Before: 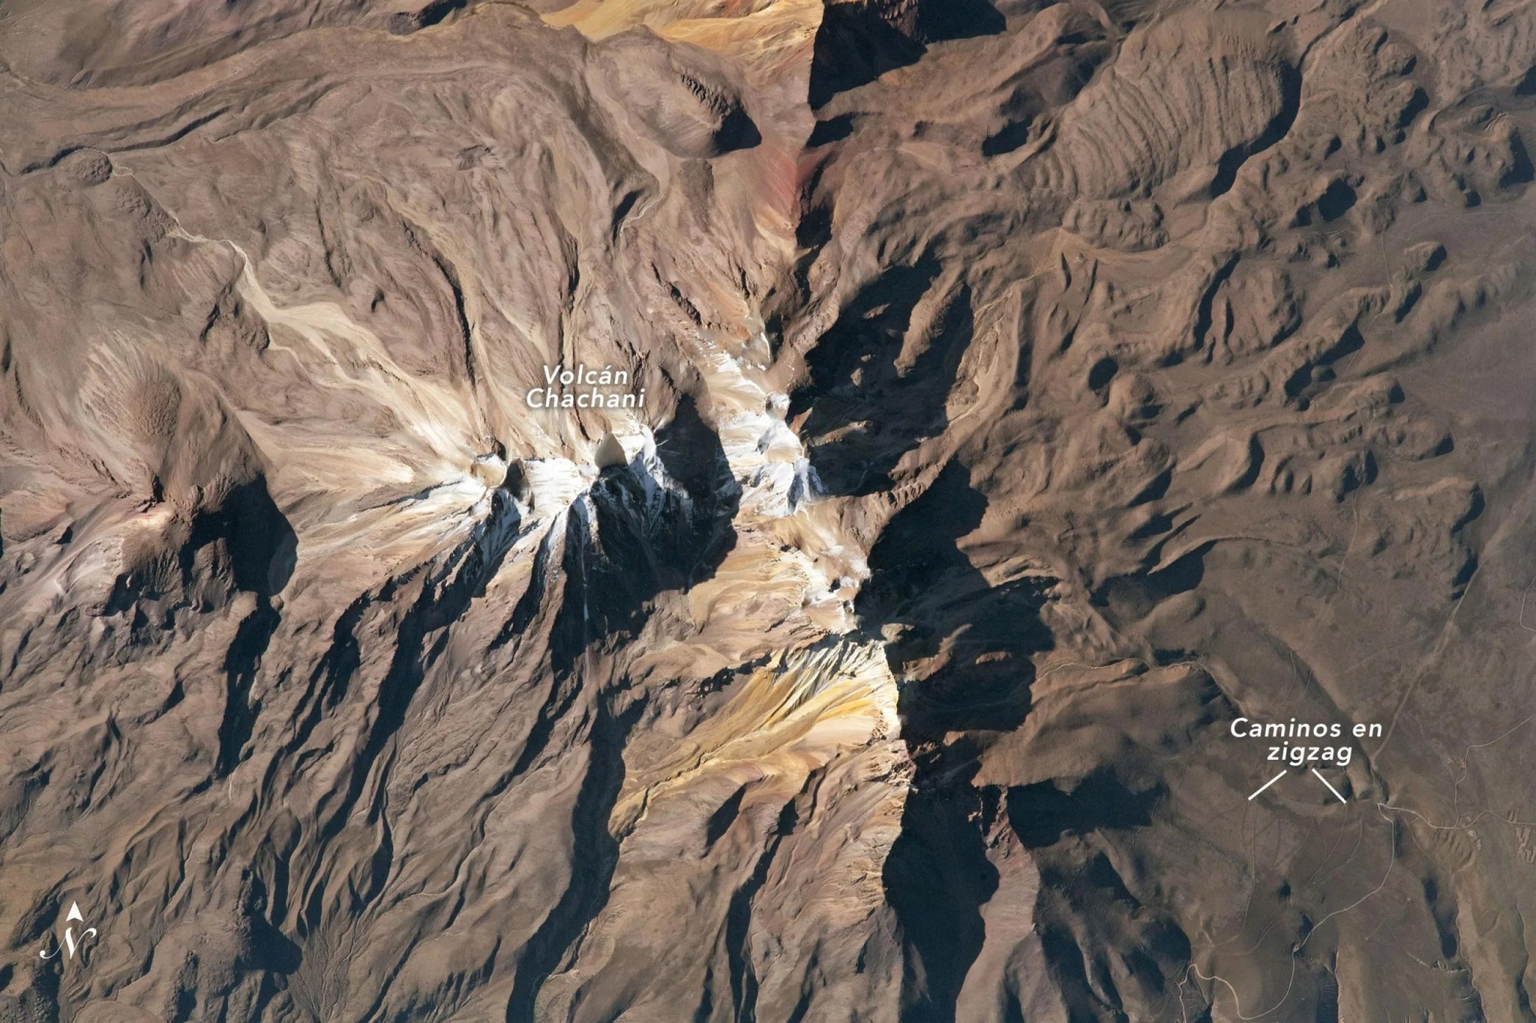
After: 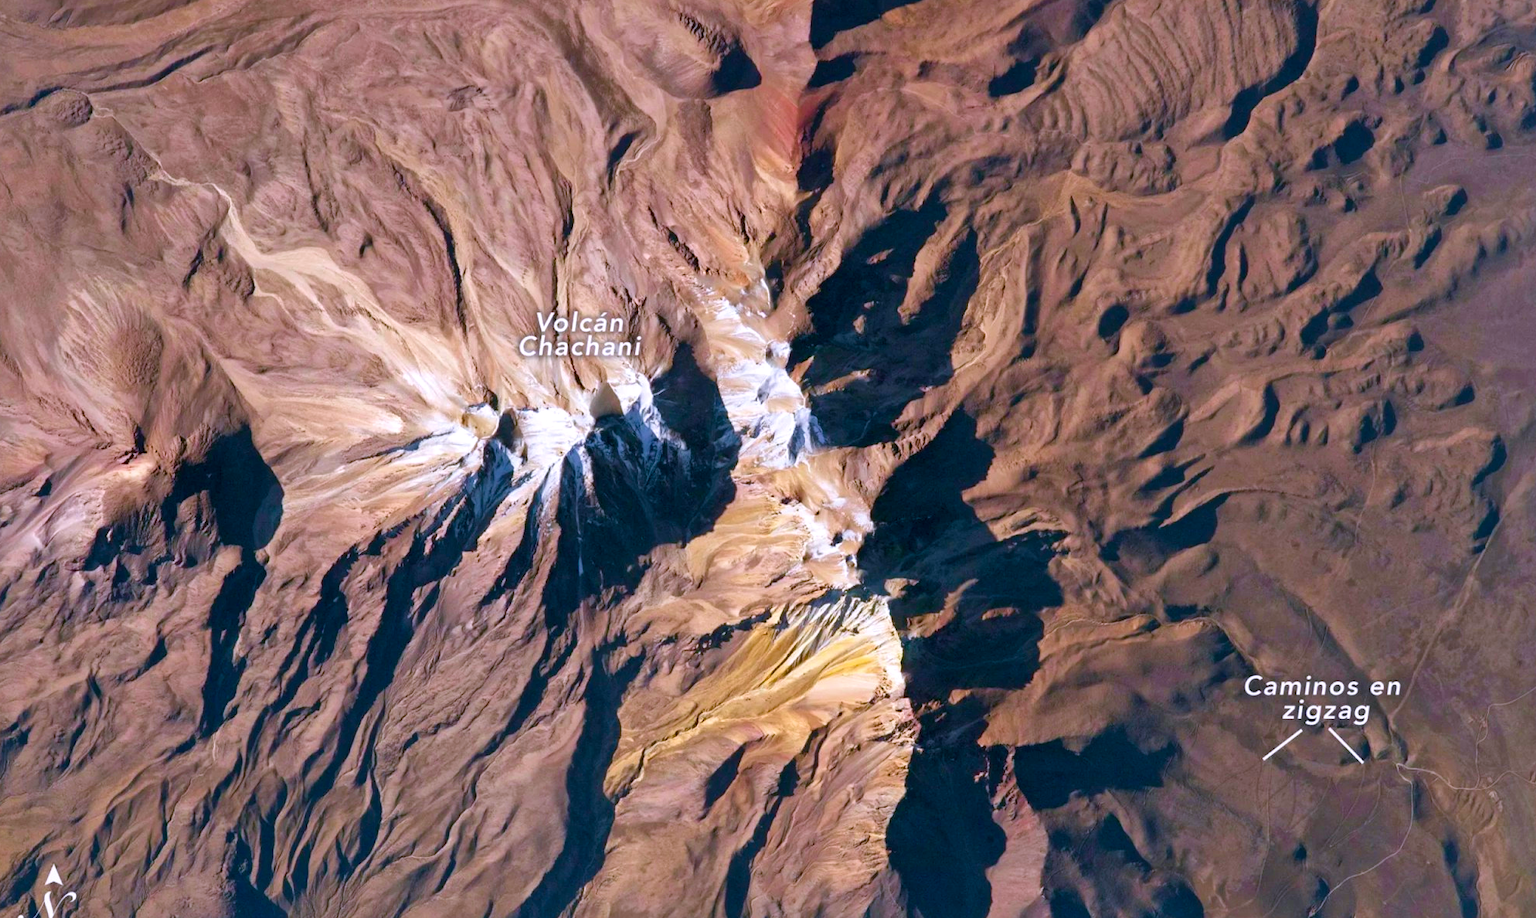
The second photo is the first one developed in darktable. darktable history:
local contrast: mode bilateral grid, contrast 20, coarseness 50, detail 120%, midtone range 0.2
white balance: red 1.004, blue 1.096
crop: left 1.507%, top 6.147%, right 1.379%, bottom 6.637%
color balance rgb: perceptual saturation grading › global saturation 20%, perceptual saturation grading › highlights -25%, perceptual saturation grading › shadows 50.52%, global vibrance 40.24%
velvia: on, module defaults
